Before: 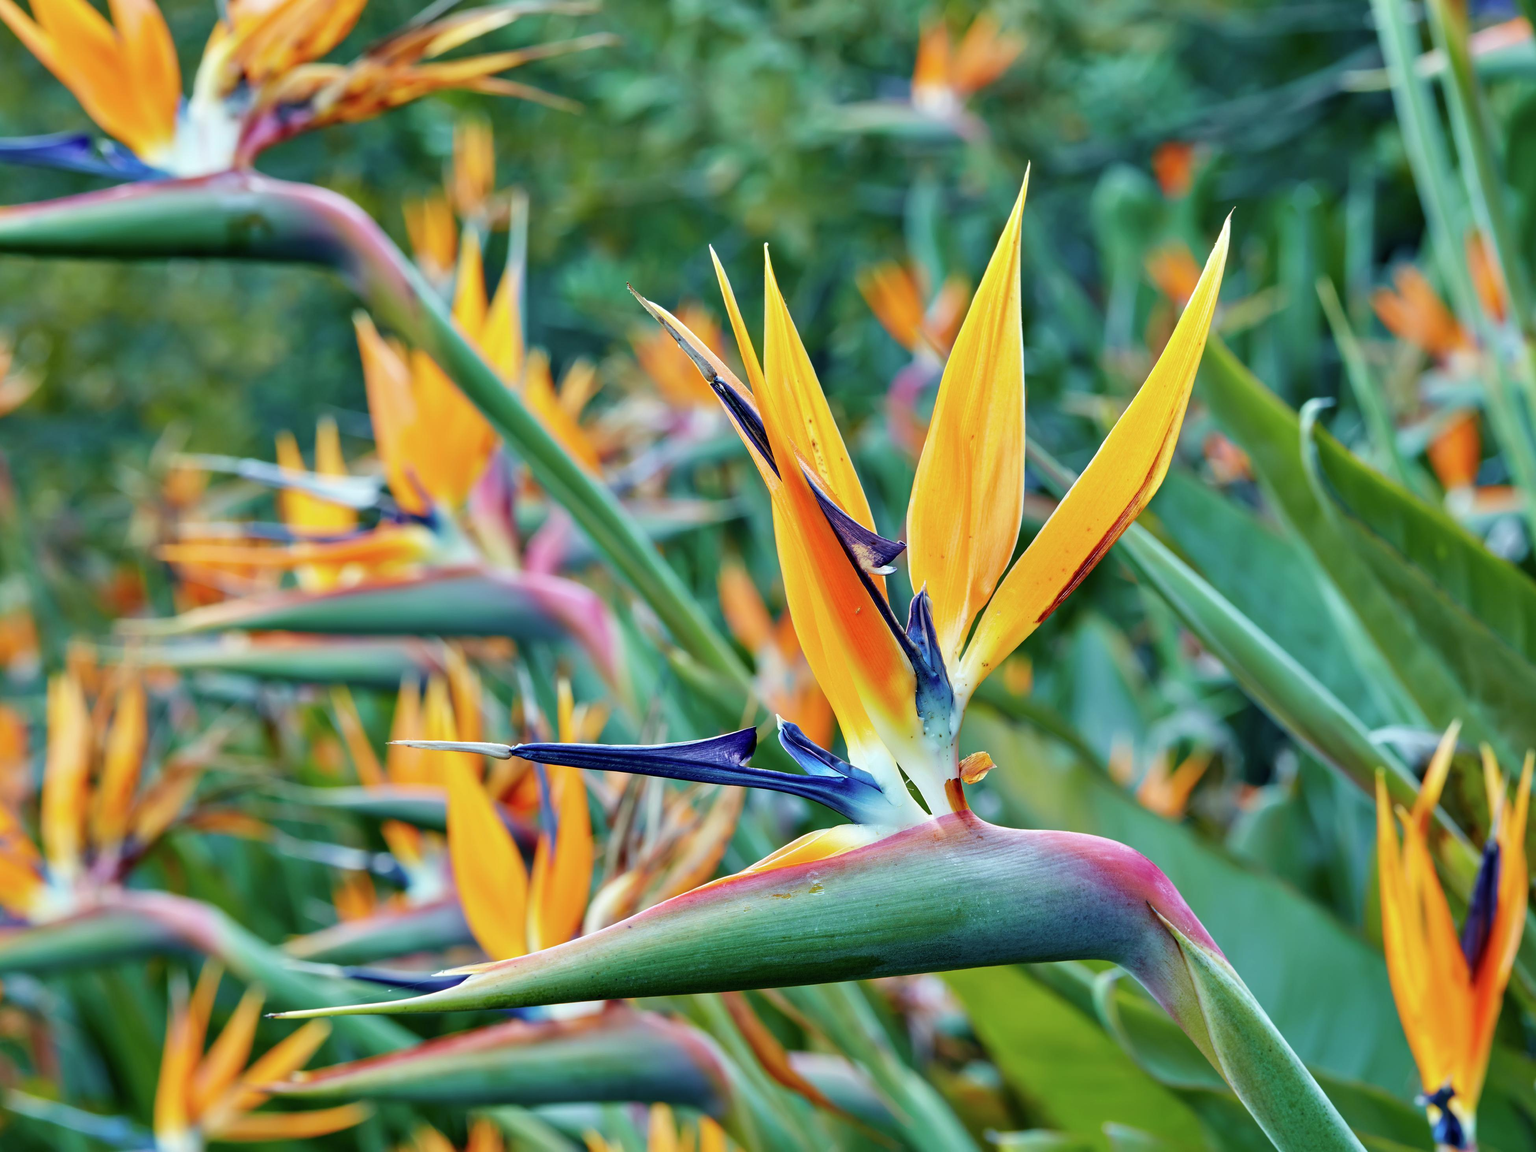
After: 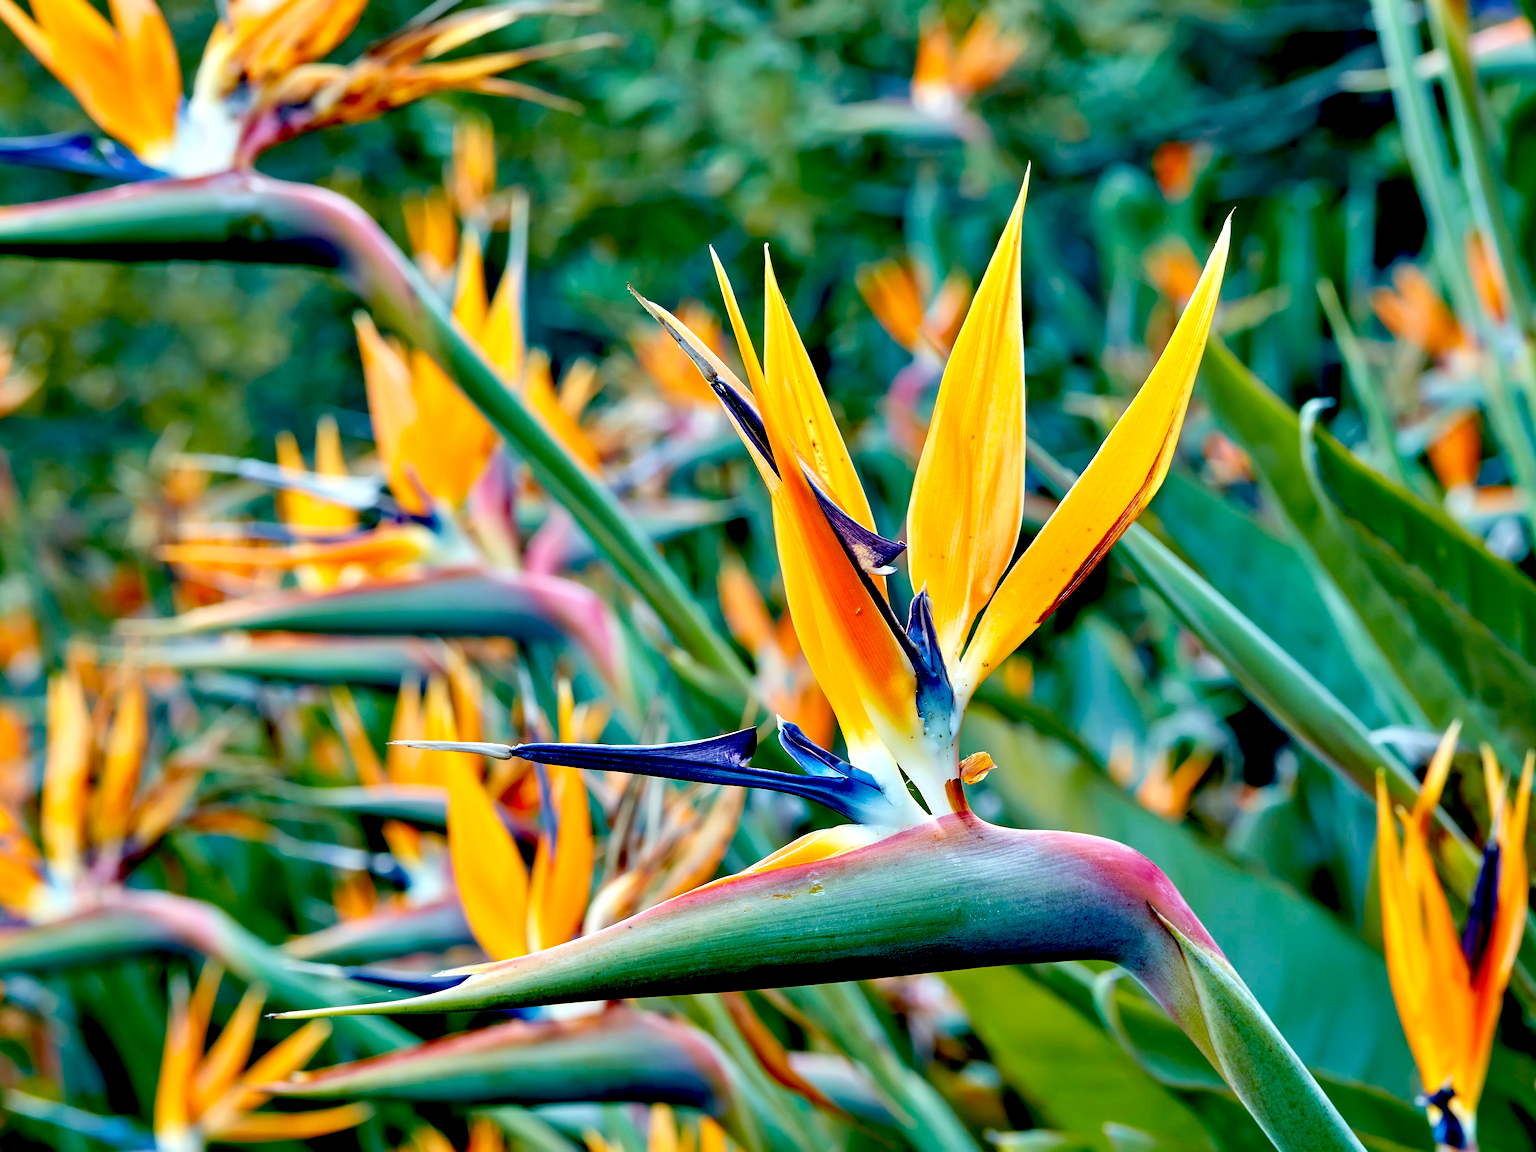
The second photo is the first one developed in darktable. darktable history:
exposure: black level correction 0.031, exposure 0.304 EV, compensate highlight preservation false
sharpen: amount 0.2
